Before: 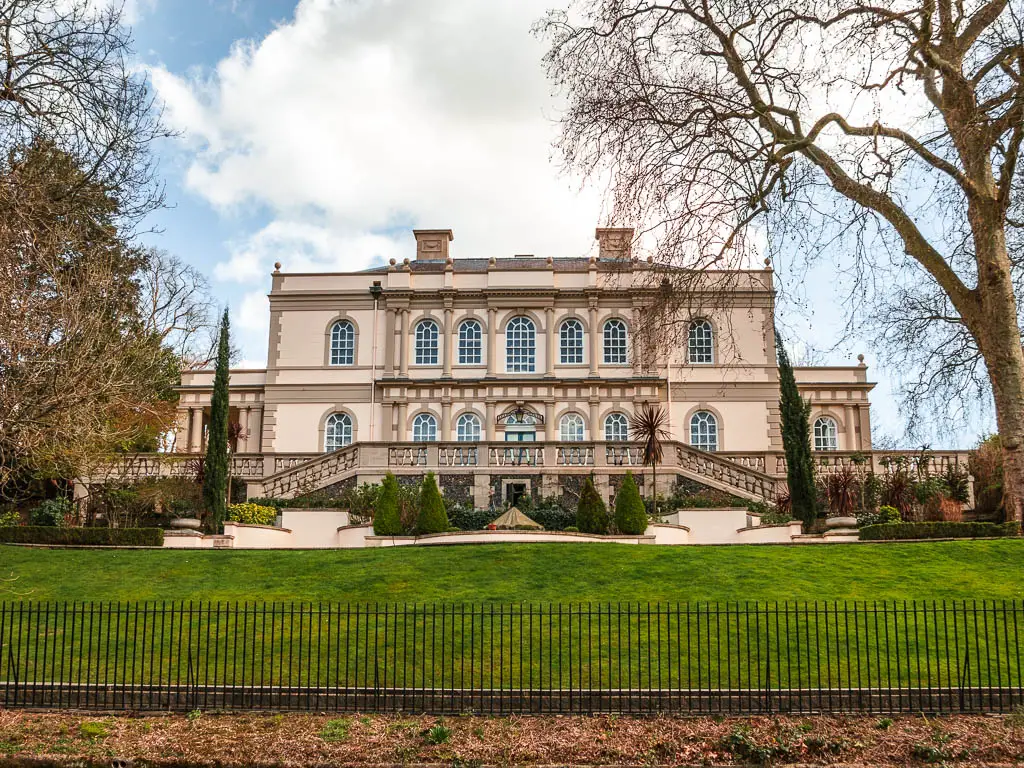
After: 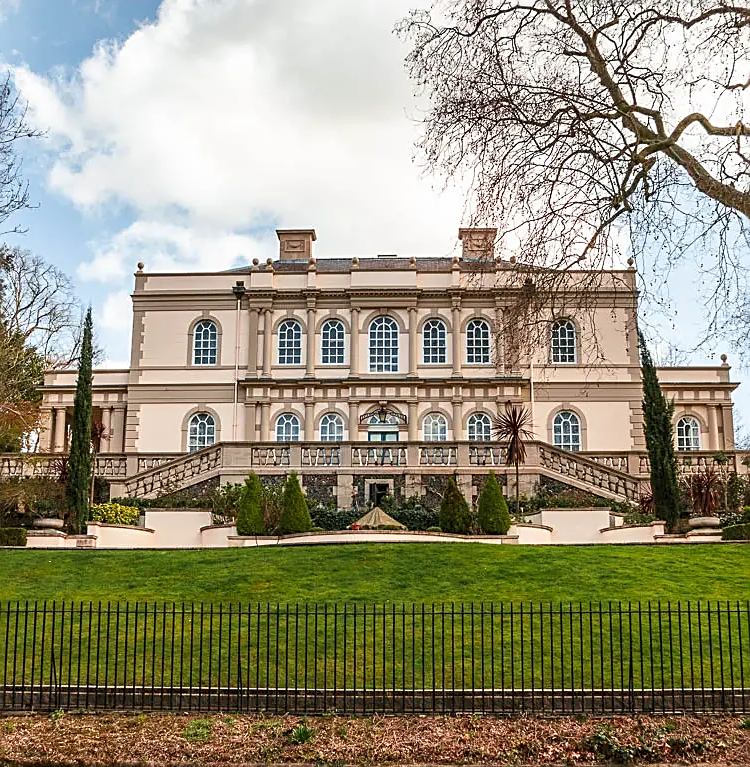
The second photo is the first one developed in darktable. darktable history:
crop: left 13.459%, top 0%, right 13.245%
sharpen: on, module defaults
exposure: exposure -0.011 EV, compensate highlight preservation false
tone equalizer: on, module defaults
